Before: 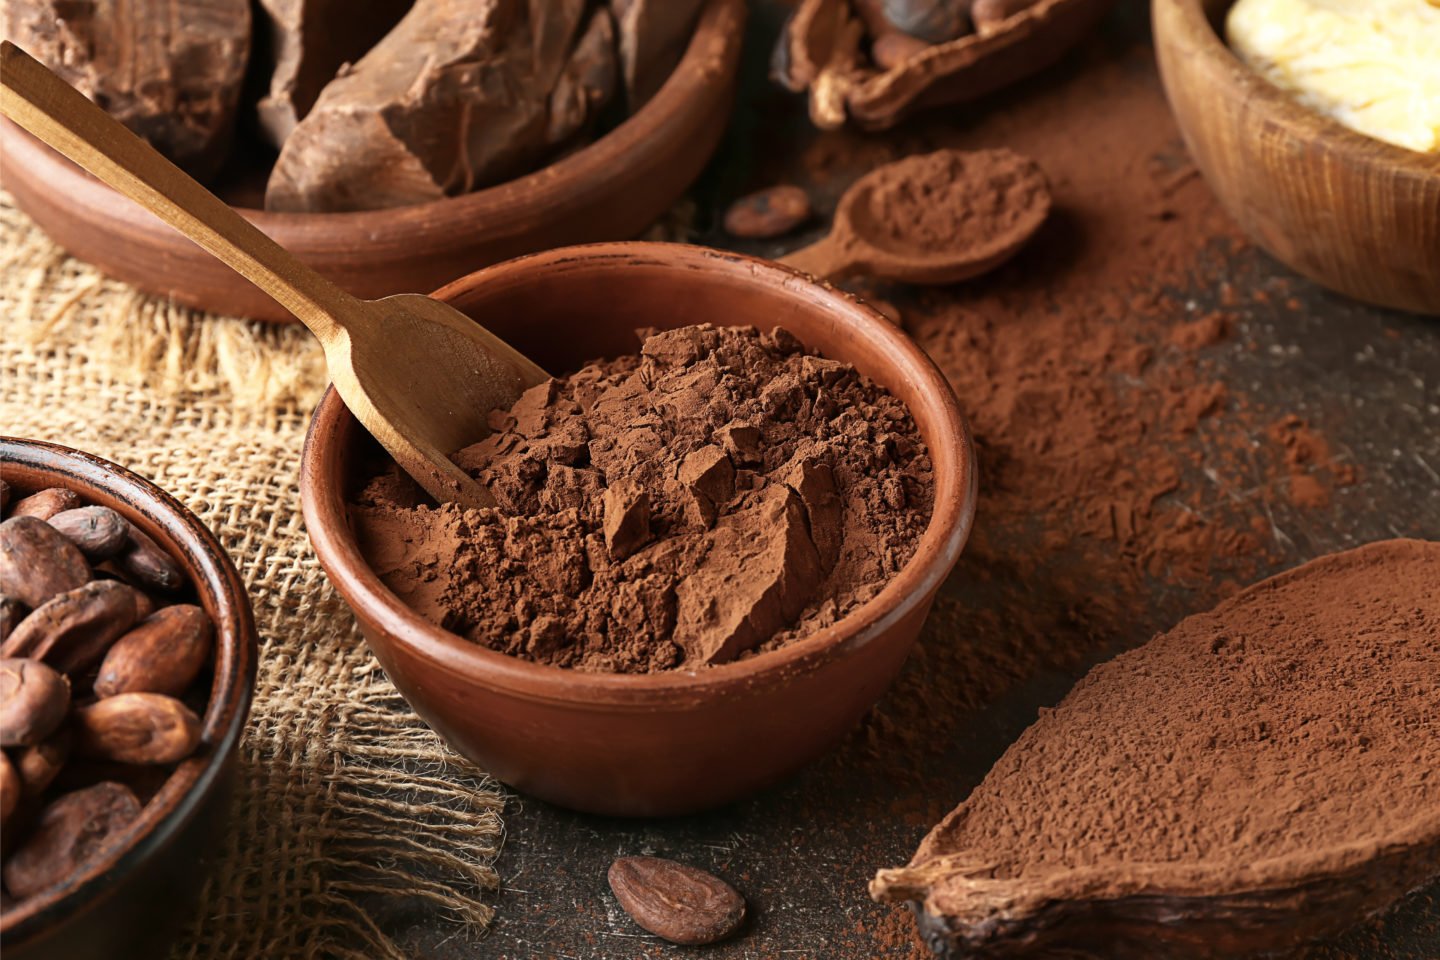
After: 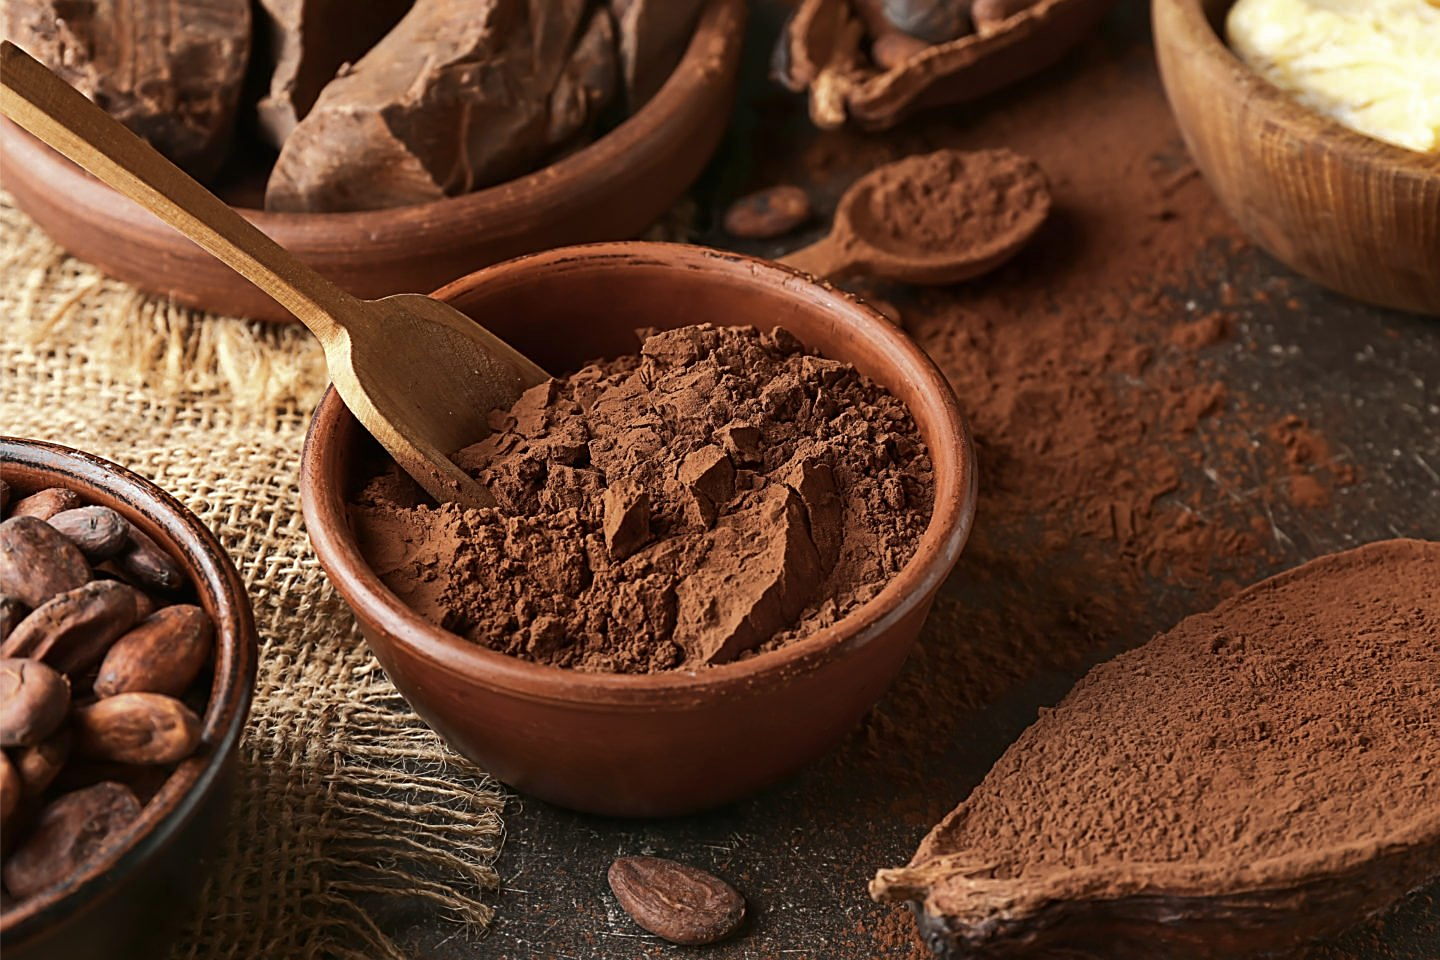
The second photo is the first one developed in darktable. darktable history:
tone curve: curves: ch0 [(0, 0) (0.003, 0.01) (0.011, 0.014) (0.025, 0.029) (0.044, 0.051) (0.069, 0.072) (0.1, 0.097) (0.136, 0.123) (0.177, 0.16) (0.224, 0.2) (0.277, 0.248) (0.335, 0.305) (0.399, 0.37) (0.468, 0.454) (0.543, 0.534) (0.623, 0.609) (0.709, 0.681) (0.801, 0.752) (0.898, 0.841) (1, 1)], color space Lab, linked channels, preserve colors none
sharpen: on, module defaults
